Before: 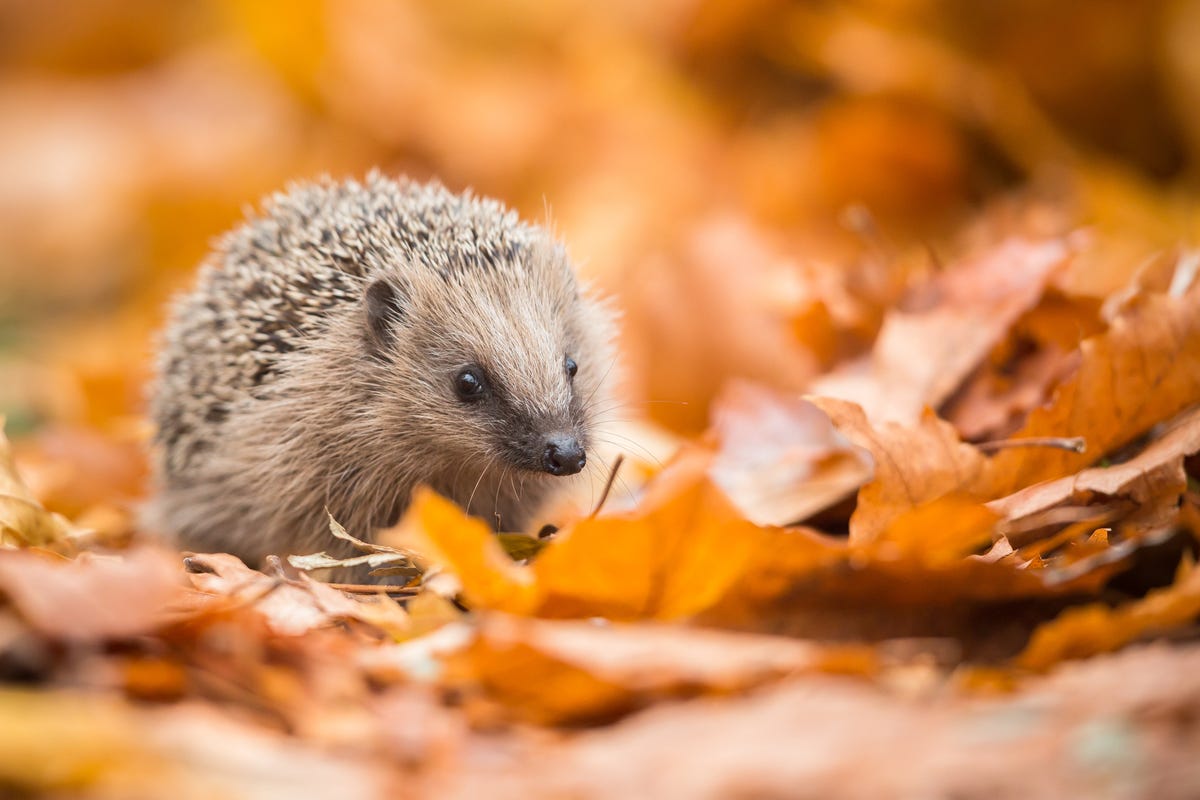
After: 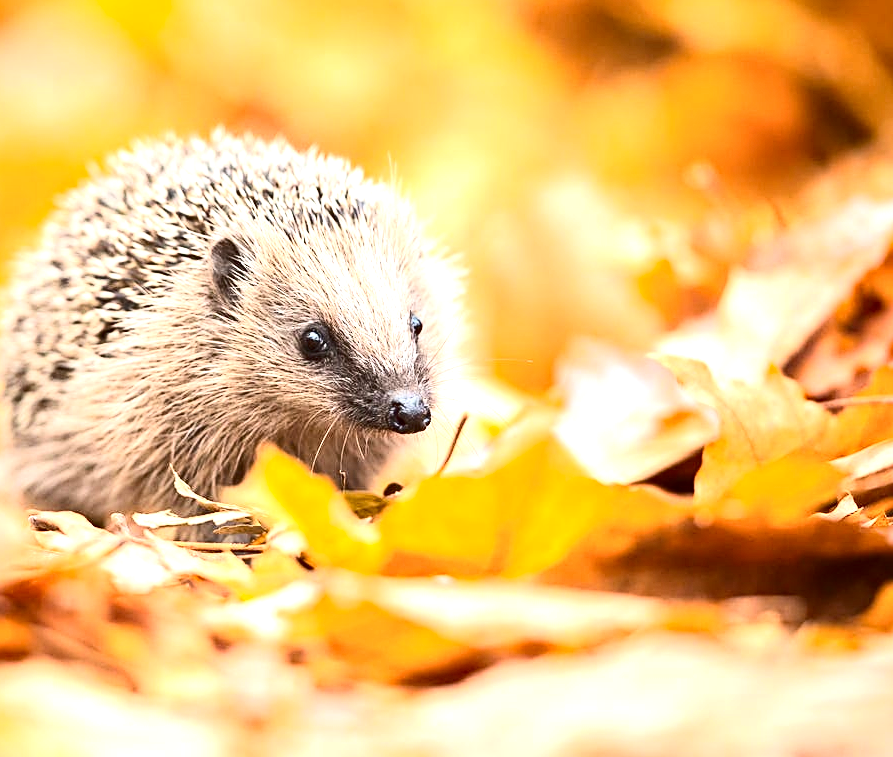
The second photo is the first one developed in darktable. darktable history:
crop and rotate: left 12.951%, top 5.275%, right 12.557%
haze removal: compatibility mode true
sharpen: on, module defaults
exposure: black level correction 0, exposure 1.1 EV, compensate highlight preservation false
contrast brightness saturation: contrast 0.275
